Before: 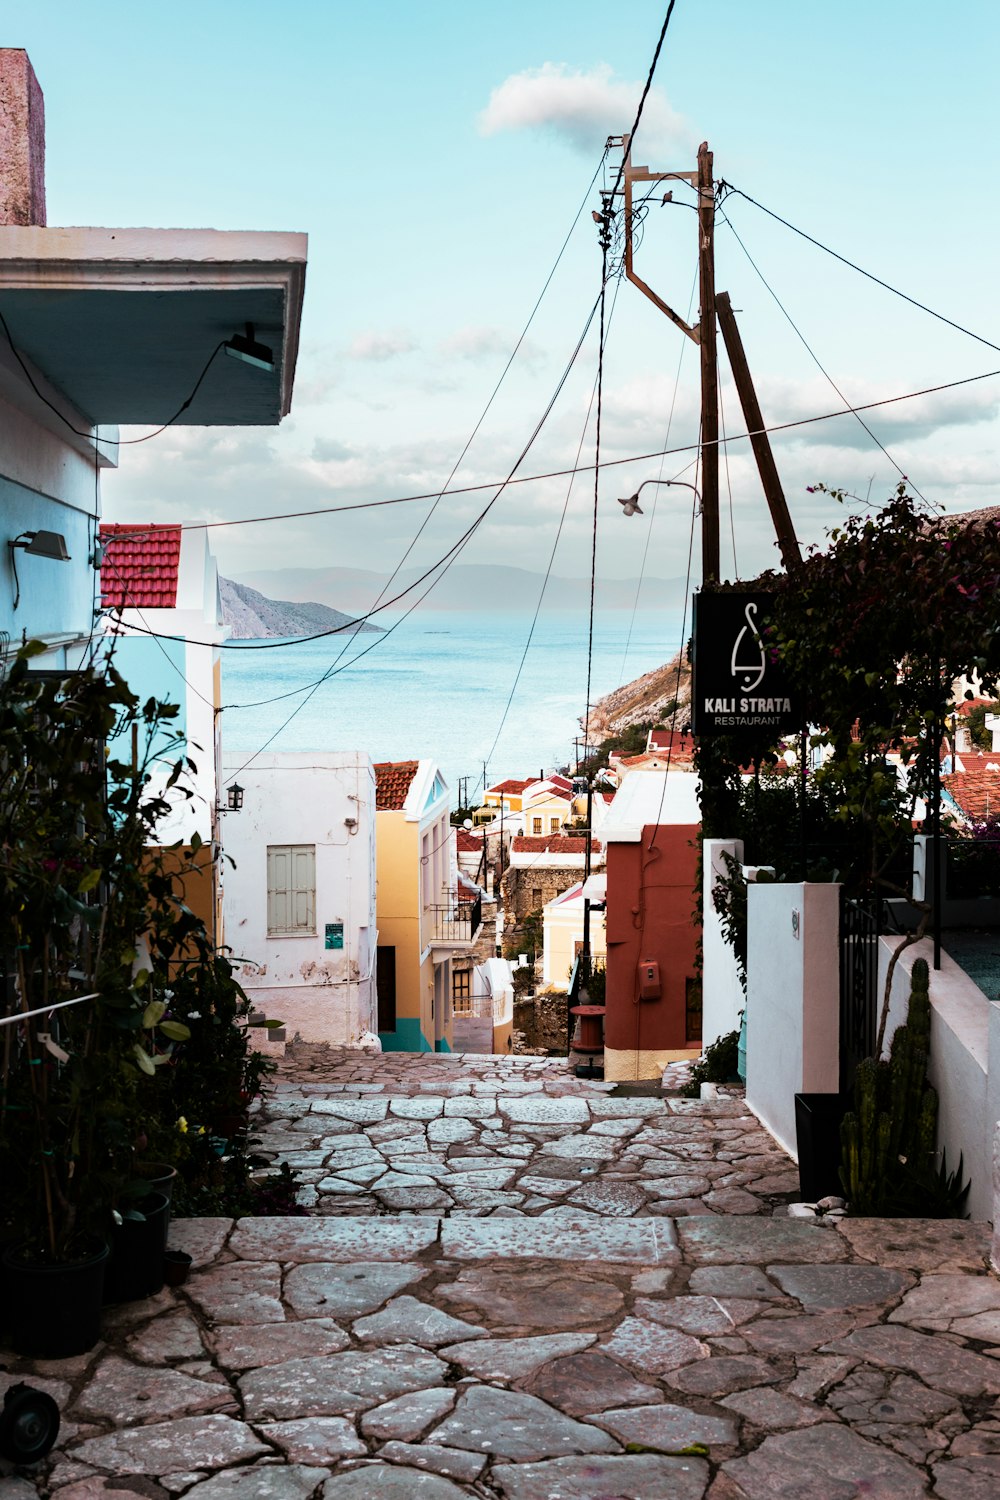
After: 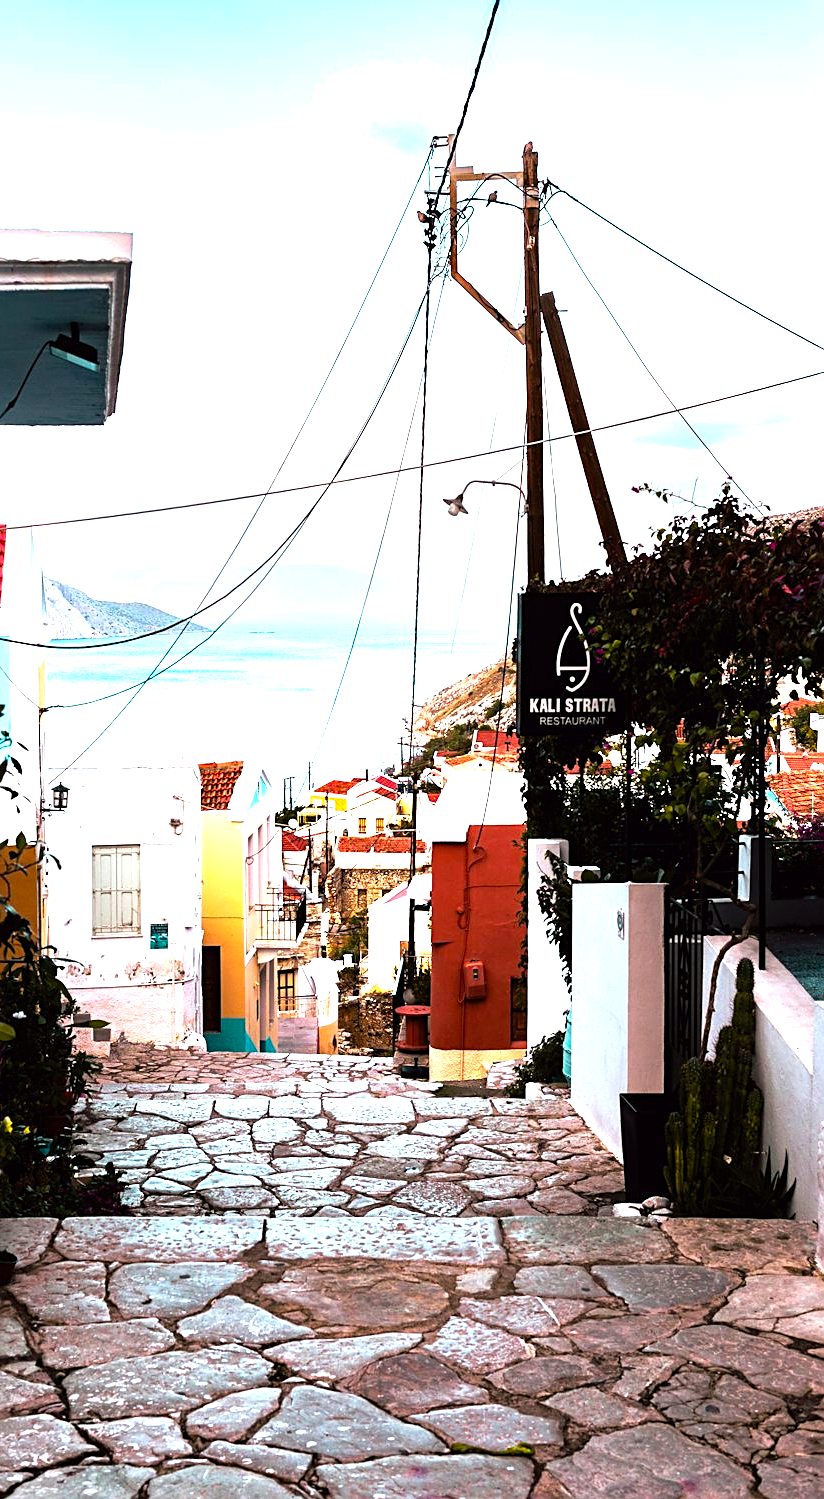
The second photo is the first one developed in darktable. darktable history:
exposure: black level correction 0, exposure 0.95 EV, compensate exposure bias true, compensate highlight preservation false
crop: left 17.582%, bottom 0.031%
color balance: lift [1, 1.001, 0.999, 1.001], gamma [1, 1.004, 1.007, 0.993], gain [1, 0.991, 0.987, 1.013], contrast 10%, output saturation 120%
sharpen: on, module defaults
